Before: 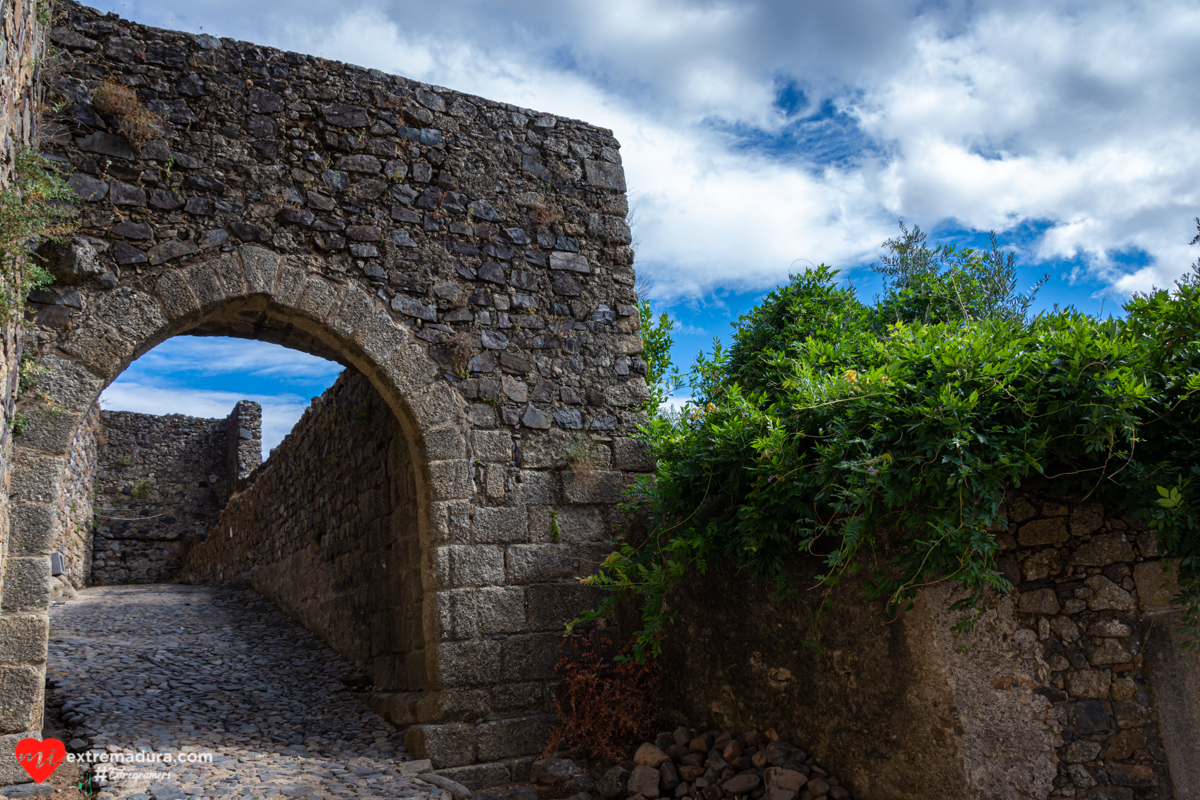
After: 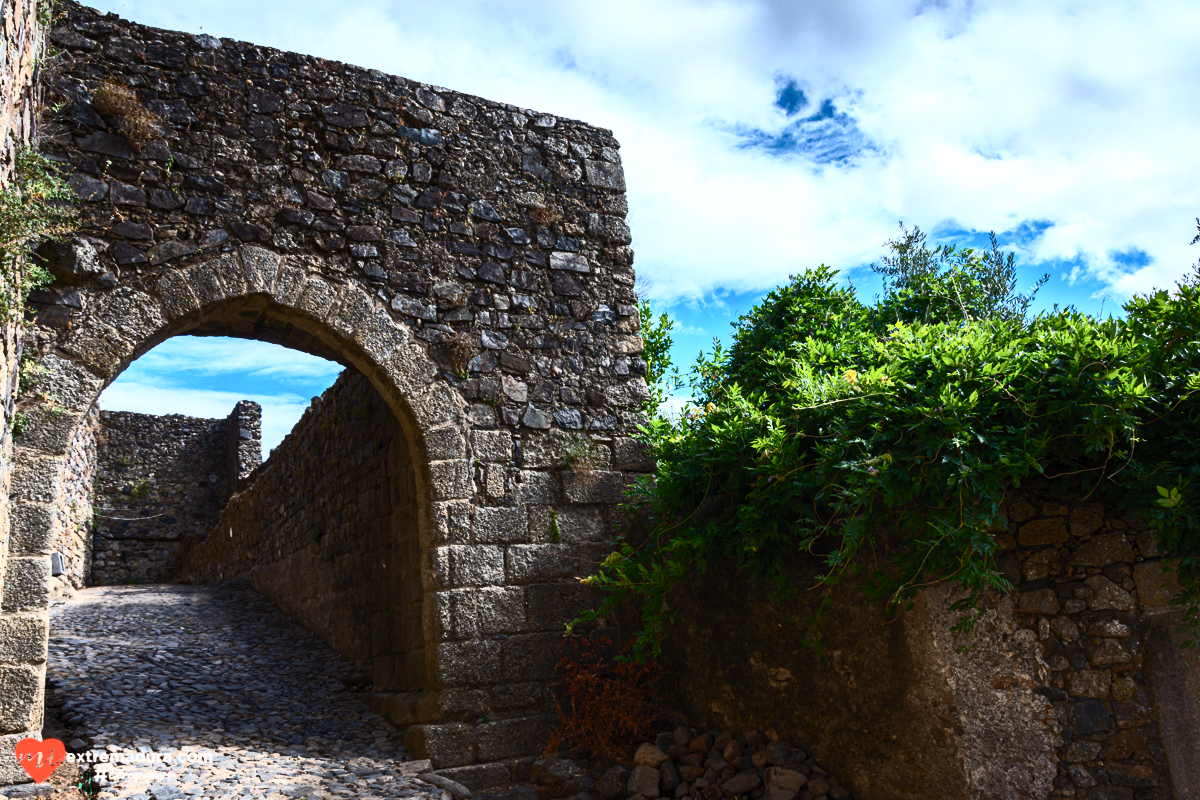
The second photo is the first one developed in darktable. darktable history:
contrast brightness saturation: contrast 0.622, brightness 0.347, saturation 0.147
